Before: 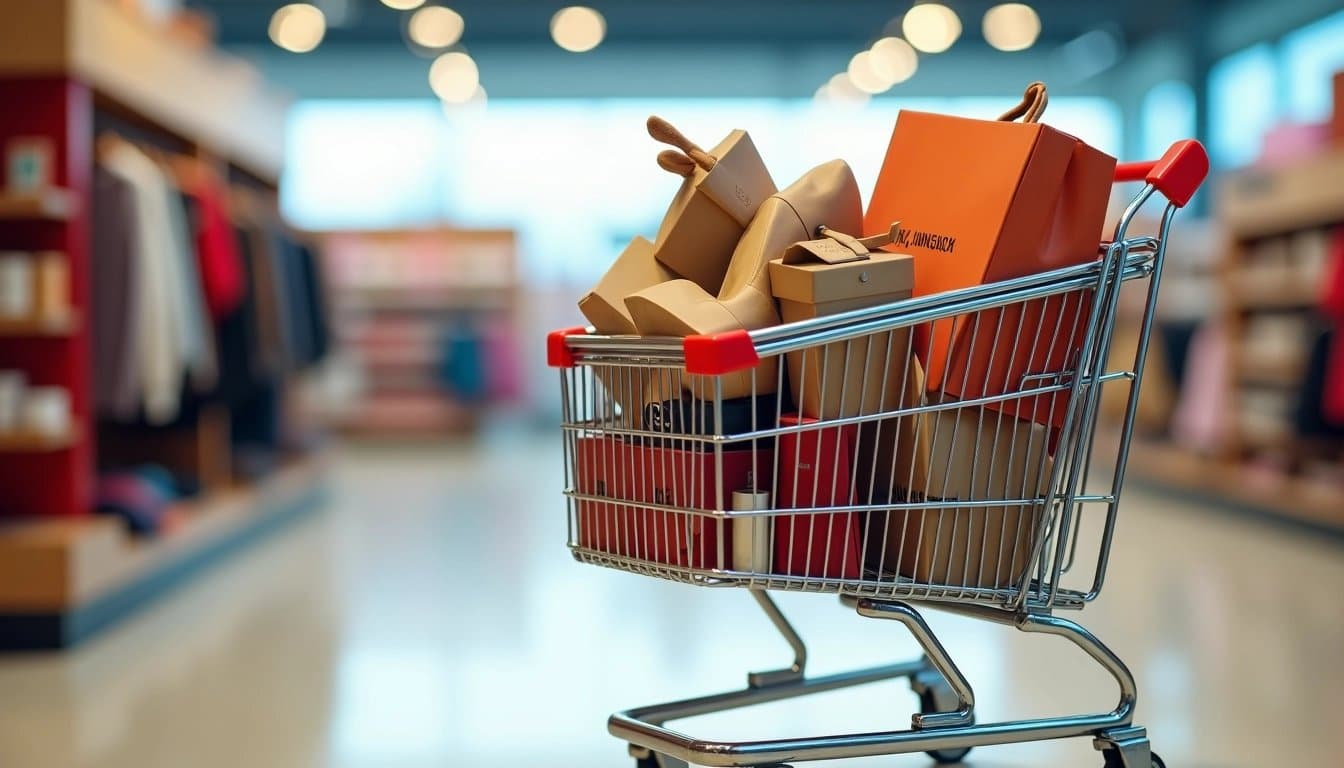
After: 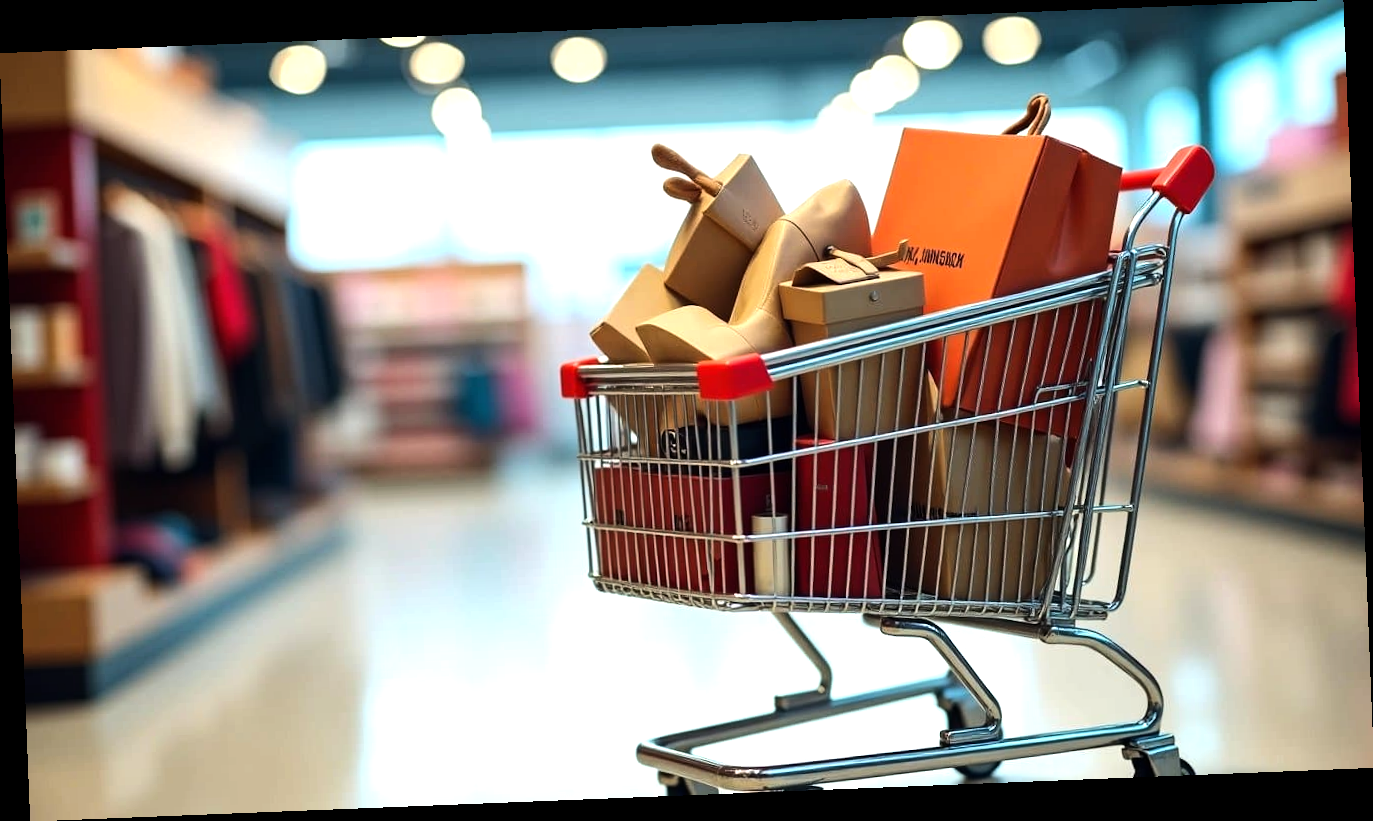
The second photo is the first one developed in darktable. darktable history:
tone equalizer: -8 EV -0.75 EV, -7 EV -0.7 EV, -6 EV -0.6 EV, -5 EV -0.4 EV, -3 EV 0.4 EV, -2 EV 0.6 EV, -1 EV 0.7 EV, +0 EV 0.75 EV, edges refinement/feathering 500, mask exposure compensation -1.57 EV, preserve details no
rotate and perspective: rotation -2.29°, automatic cropping off
